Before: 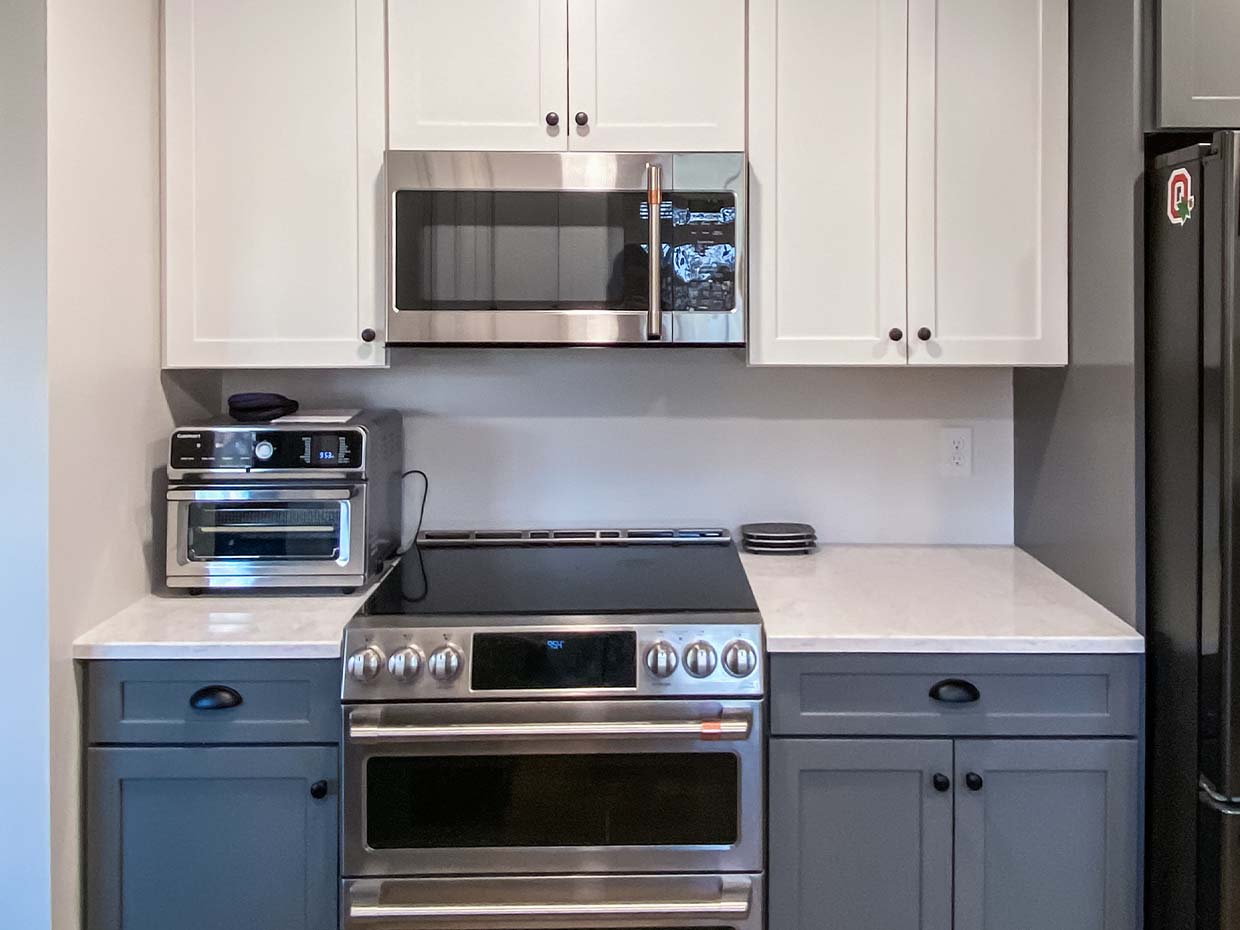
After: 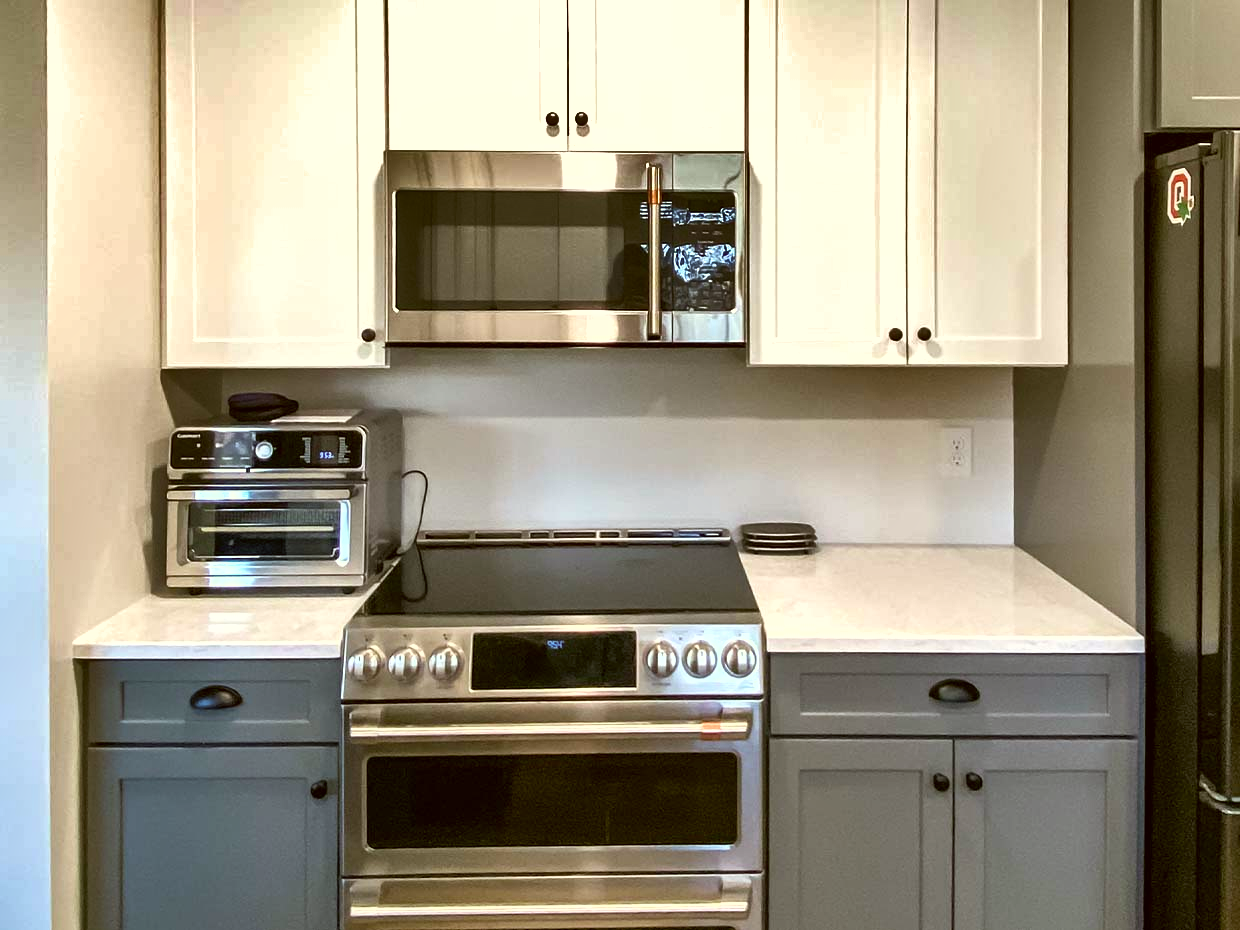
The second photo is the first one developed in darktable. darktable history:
exposure: black level correction 0.001, exposure 0.5 EV, compensate exposure bias true, compensate highlight preservation false
shadows and highlights: radius 108.52, shadows 44.07, highlights -67.8, low approximation 0.01, soften with gaussian
color correction: highlights a* -1.43, highlights b* 10.12, shadows a* 0.395, shadows b* 19.35
